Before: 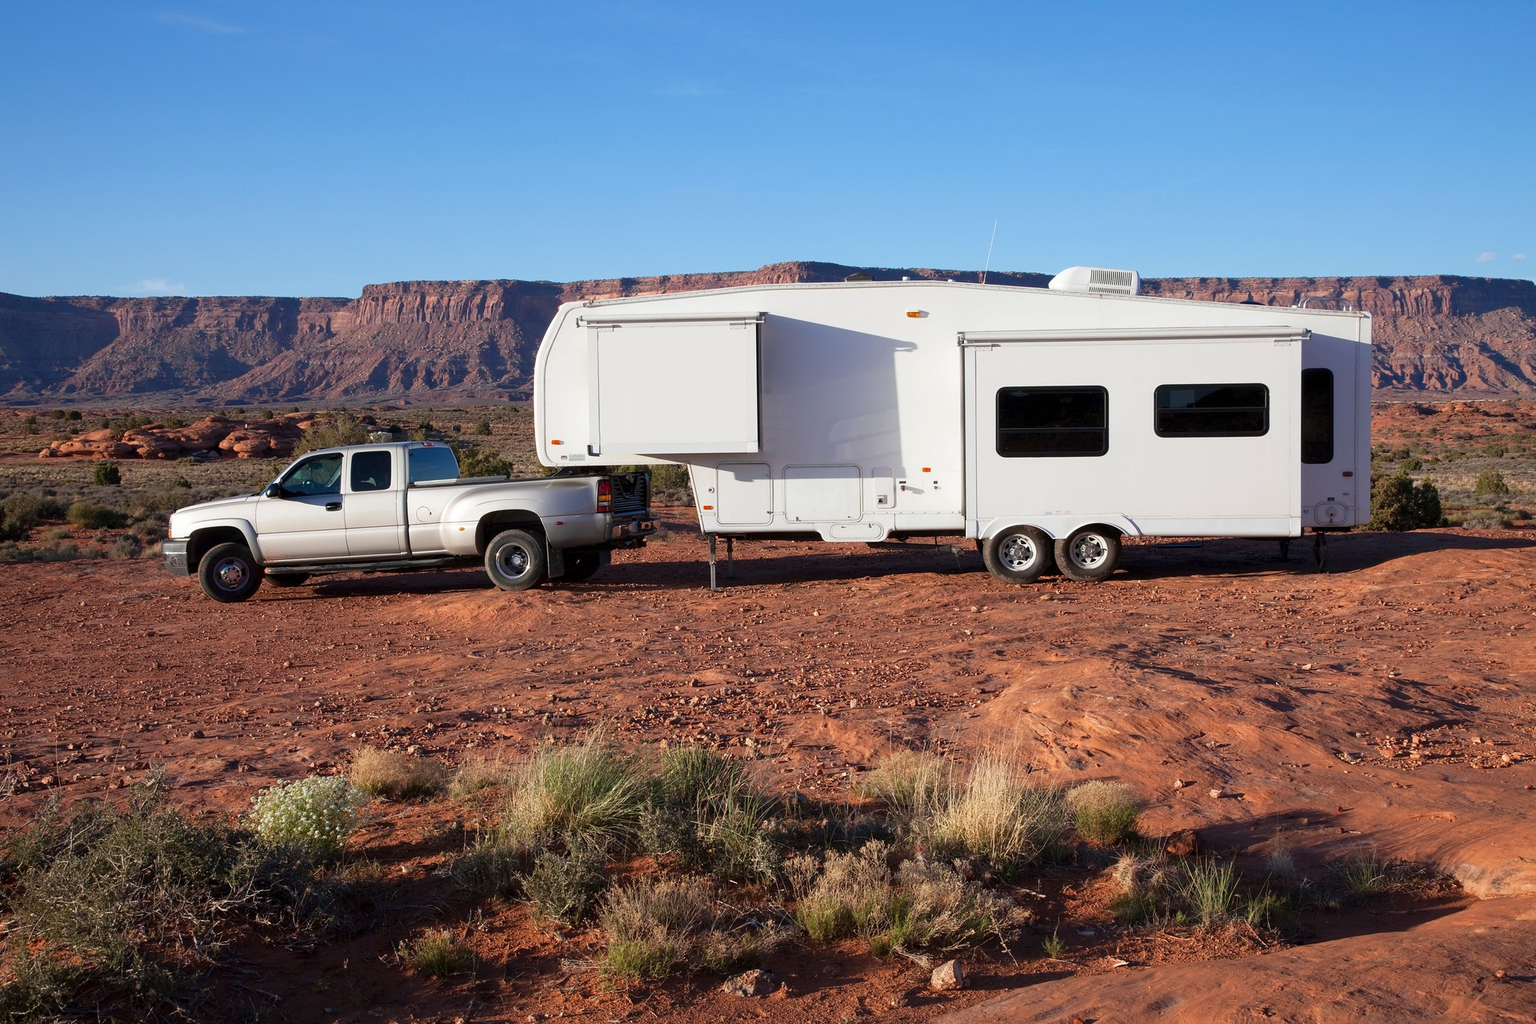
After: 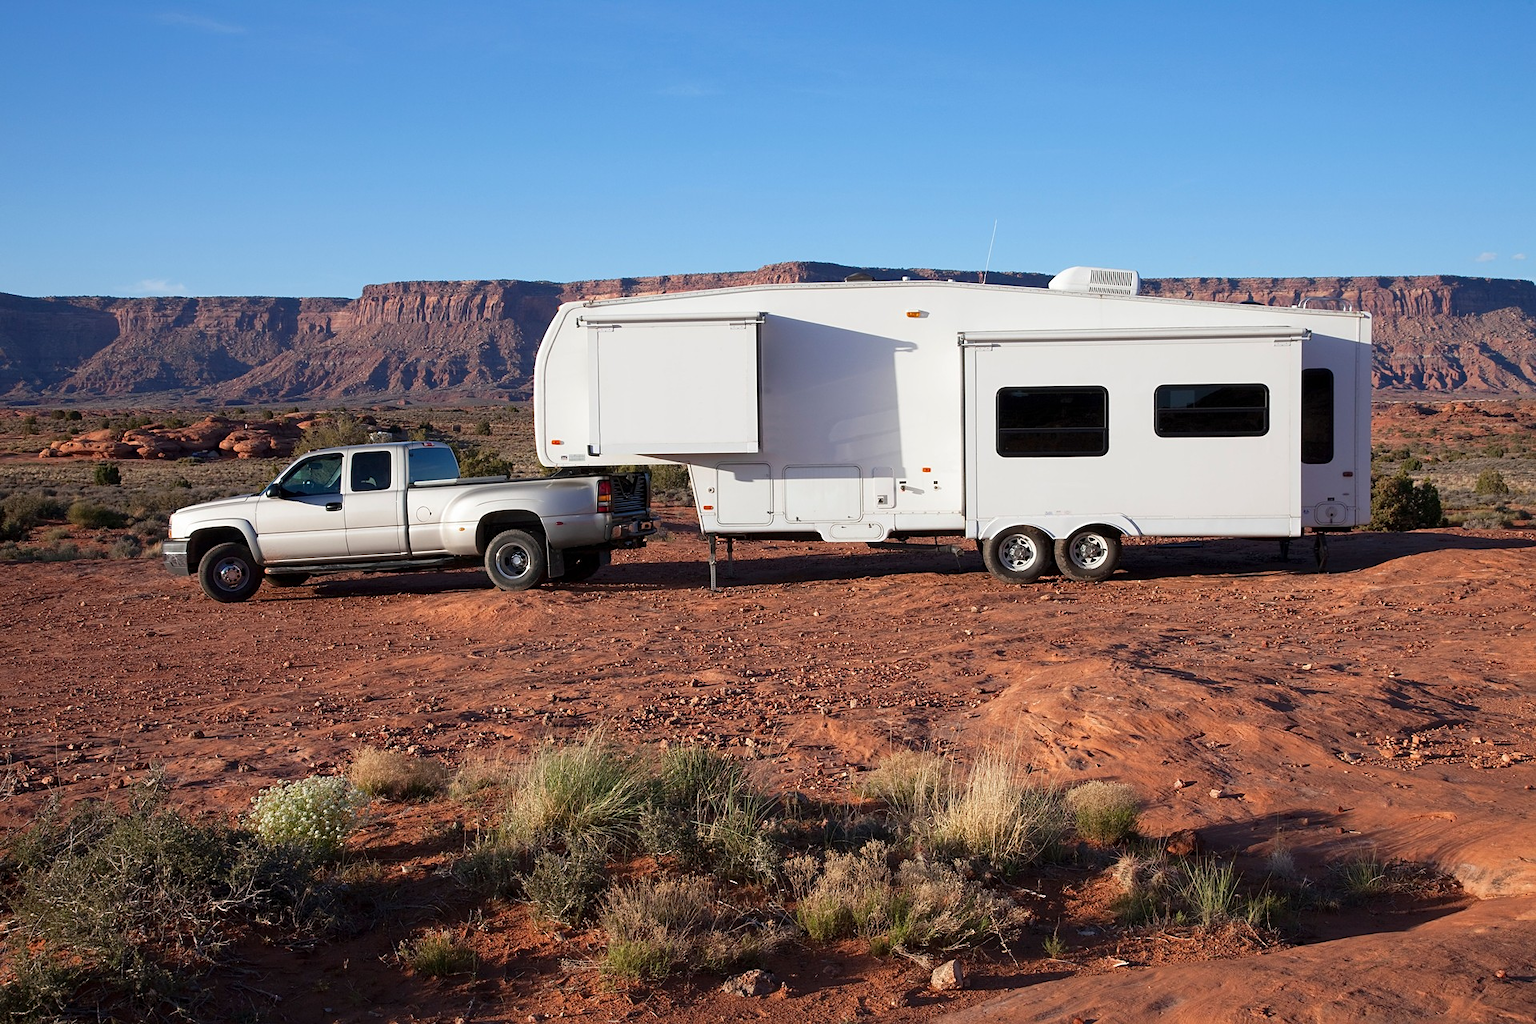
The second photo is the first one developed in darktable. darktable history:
sharpen: amount 0.2
white balance: emerald 1
